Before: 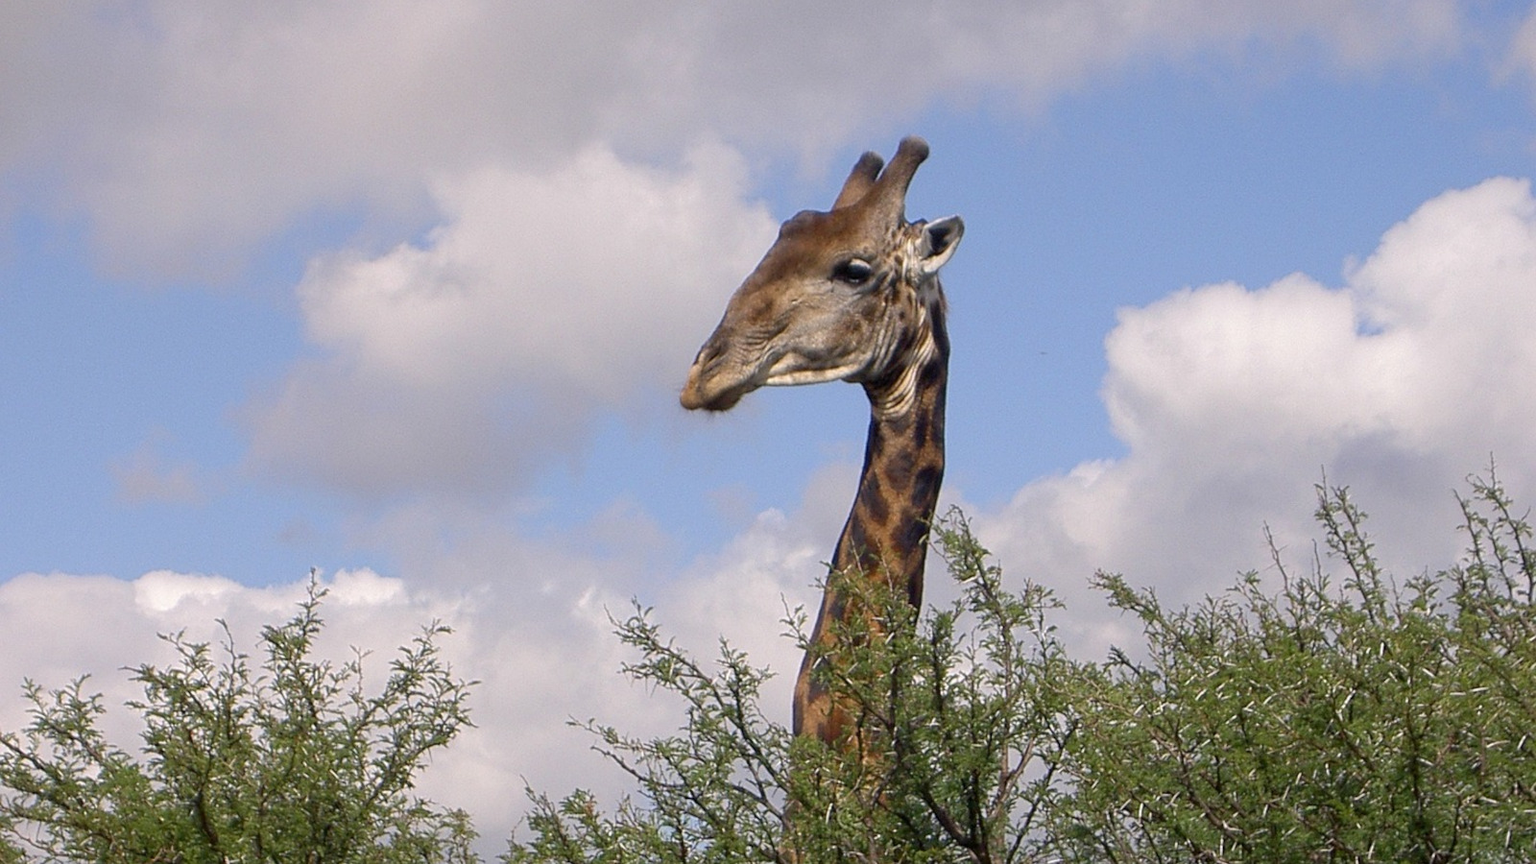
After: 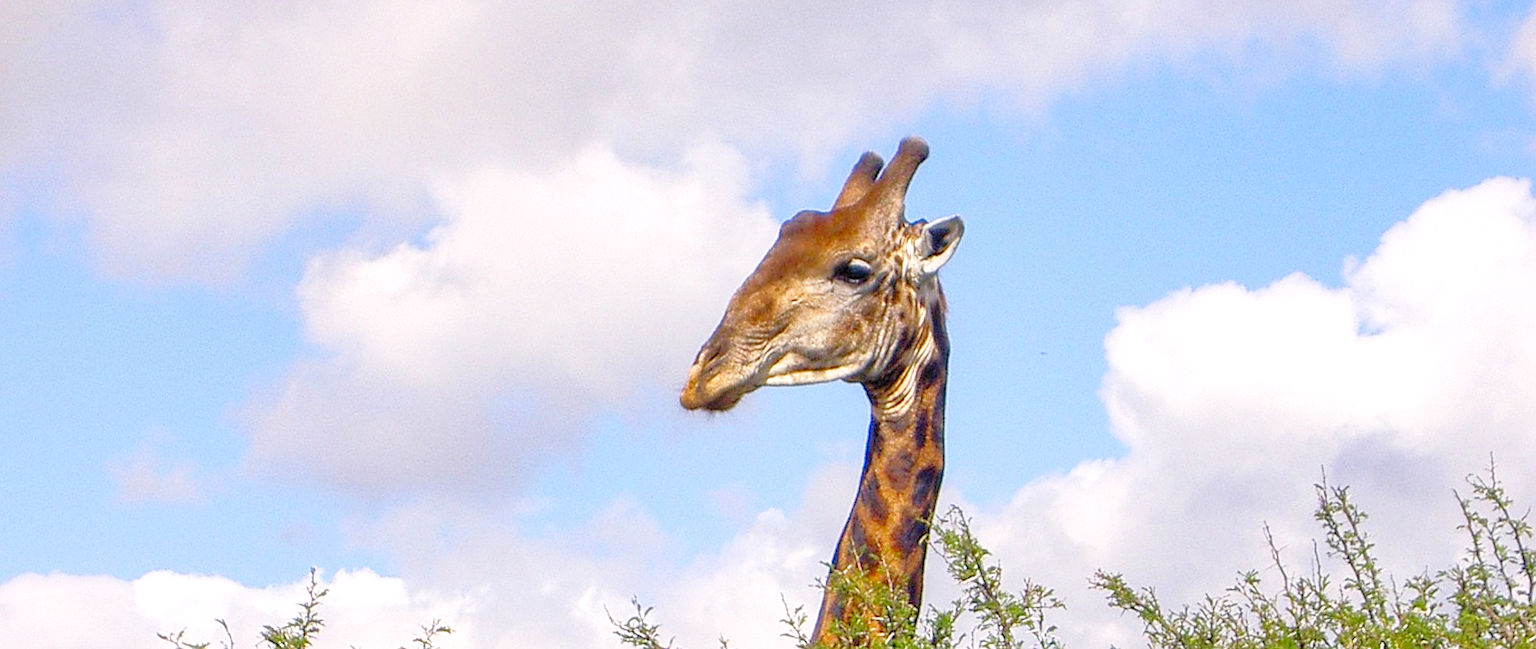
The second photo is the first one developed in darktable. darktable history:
shadows and highlights: on, module defaults
exposure: exposure 0.171 EV, compensate highlight preservation false
base curve: curves: ch0 [(0, 0) (0.008, 0.007) (0.022, 0.029) (0.048, 0.089) (0.092, 0.197) (0.191, 0.399) (0.275, 0.534) (0.357, 0.65) (0.477, 0.78) (0.542, 0.833) (0.799, 0.973) (1, 1)], preserve colors none
crop: bottom 24.724%
local contrast: detail 130%
sharpen: radius 1.049
contrast brightness saturation: contrast 0.066, brightness 0.171, saturation 0.399
